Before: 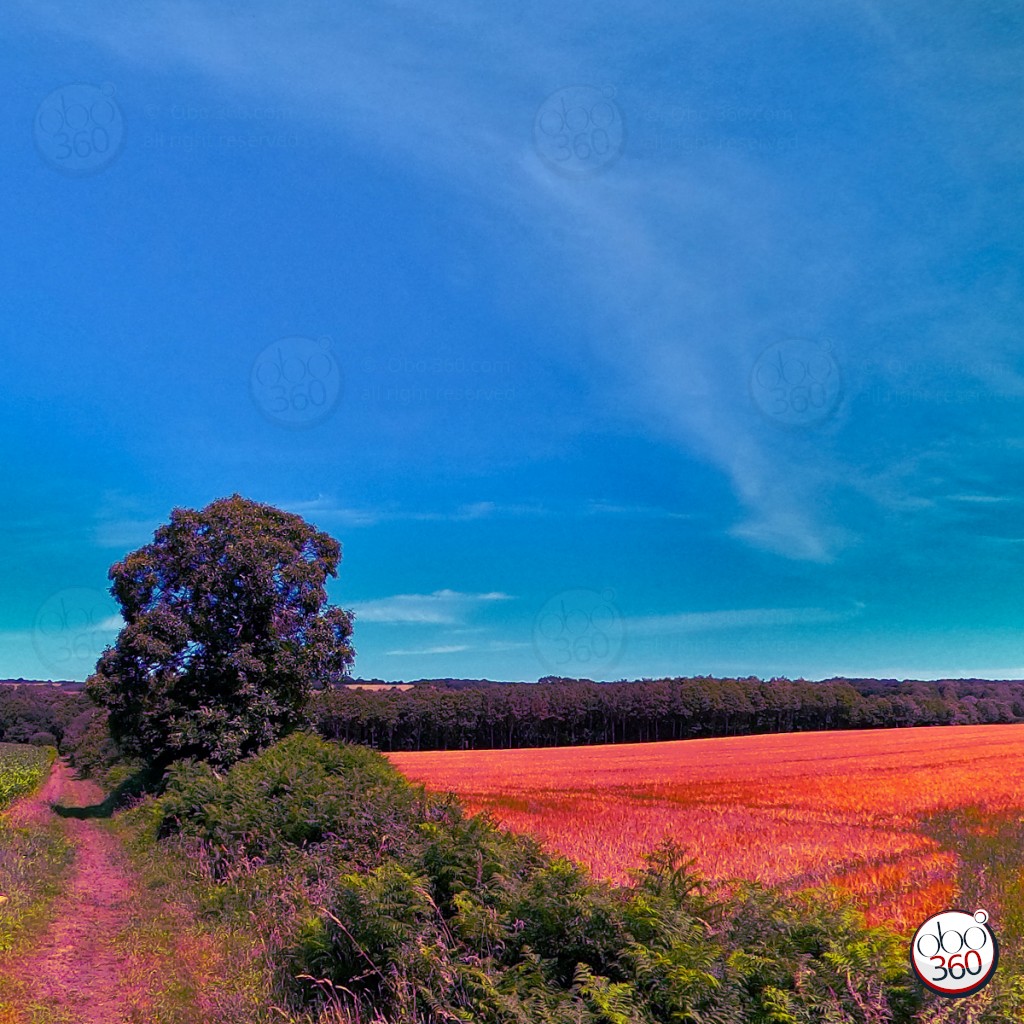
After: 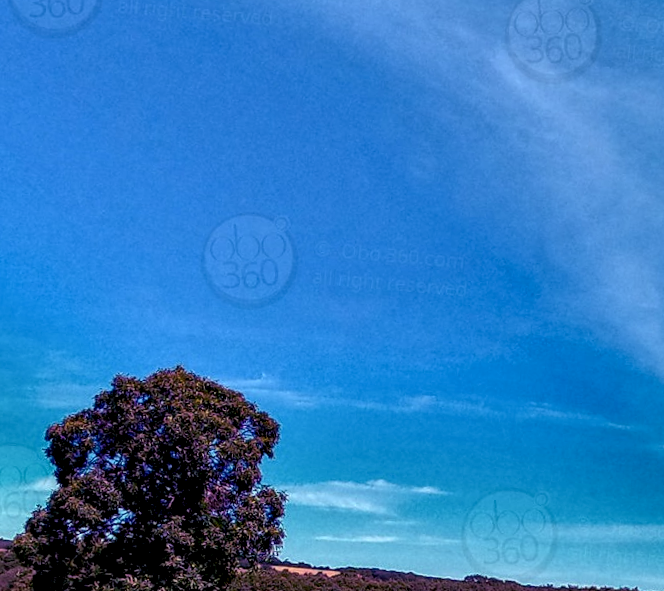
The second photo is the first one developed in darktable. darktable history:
local contrast: highlights 19%, detail 186%
crop and rotate: angle -4.99°, left 2.122%, top 6.945%, right 27.566%, bottom 30.519%
